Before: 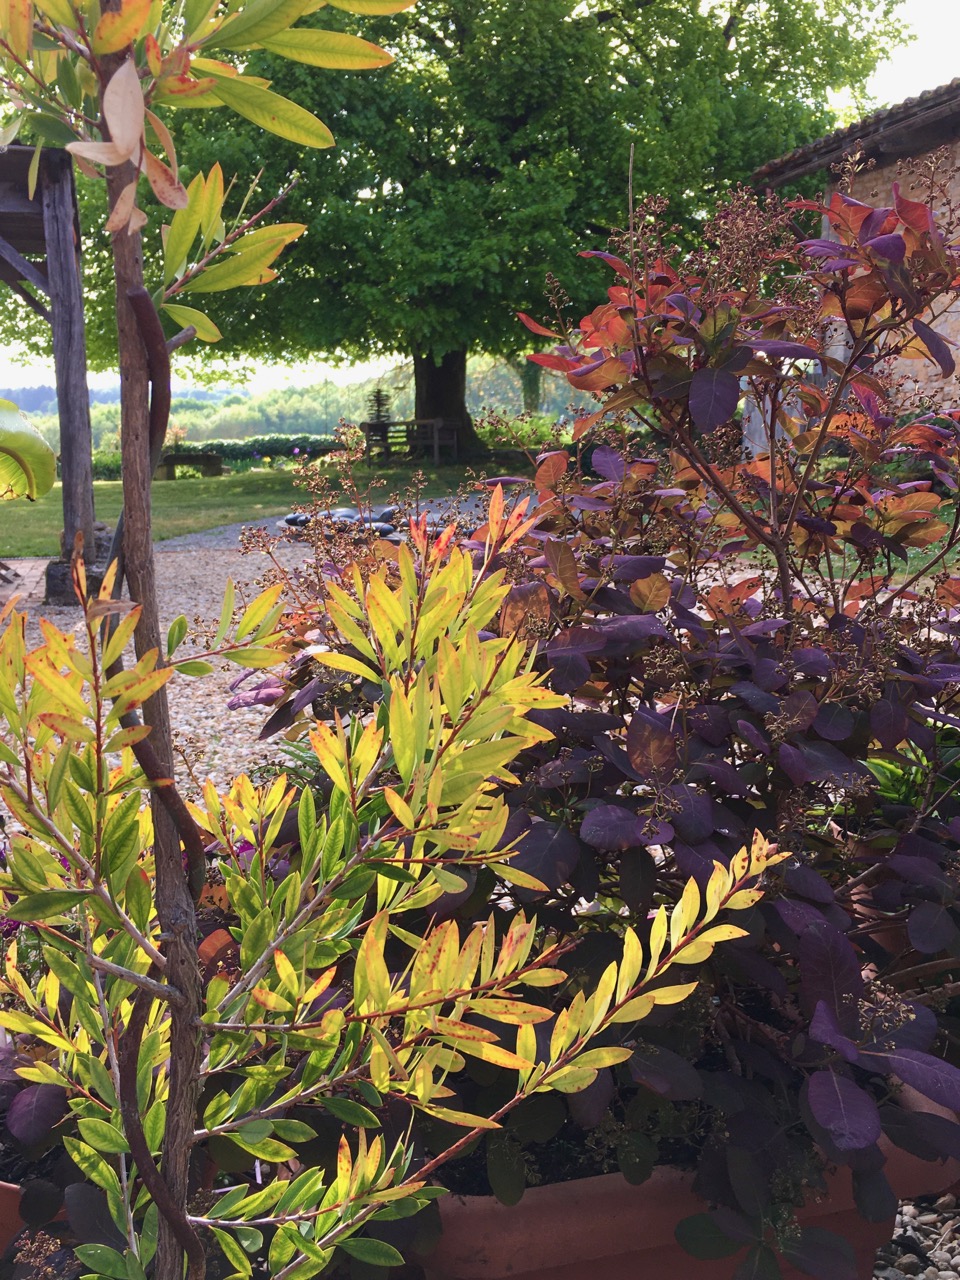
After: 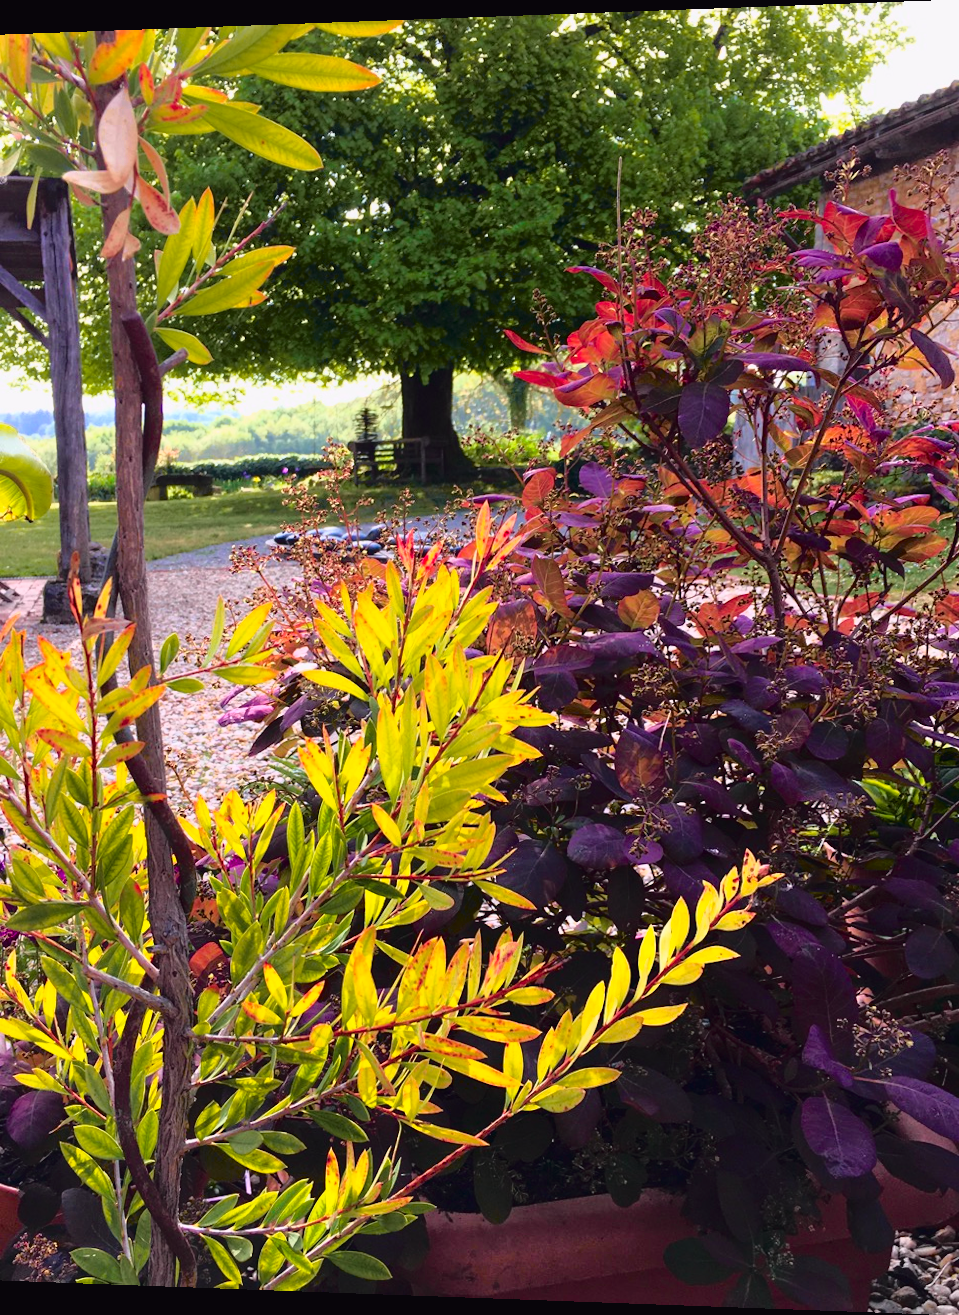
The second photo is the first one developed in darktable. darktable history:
rotate and perspective: lens shift (horizontal) -0.055, automatic cropping off
tone curve: curves: ch0 [(0, 0) (0.105, 0.044) (0.195, 0.128) (0.283, 0.283) (0.384, 0.404) (0.485, 0.531) (0.638, 0.681) (0.795, 0.879) (1, 0.977)]; ch1 [(0, 0) (0.161, 0.092) (0.35, 0.33) (0.379, 0.401) (0.456, 0.469) (0.498, 0.503) (0.531, 0.537) (0.596, 0.621) (0.635, 0.671) (1, 1)]; ch2 [(0, 0) (0.371, 0.362) (0.437, 0.437) (0.483, 0.484) (0.53, 0.515) (0.56, 0.58) (0.622, 0.606) (1, 1)], color space Lab, independent channels, preserve colors none
exposure: black level correction -0.005, exposure 0.054 EV, compensate highlight preservation false
color balance rgb: linear chroma grading › global chroma 15%, perceptual saturation grading › global saturation 30%
